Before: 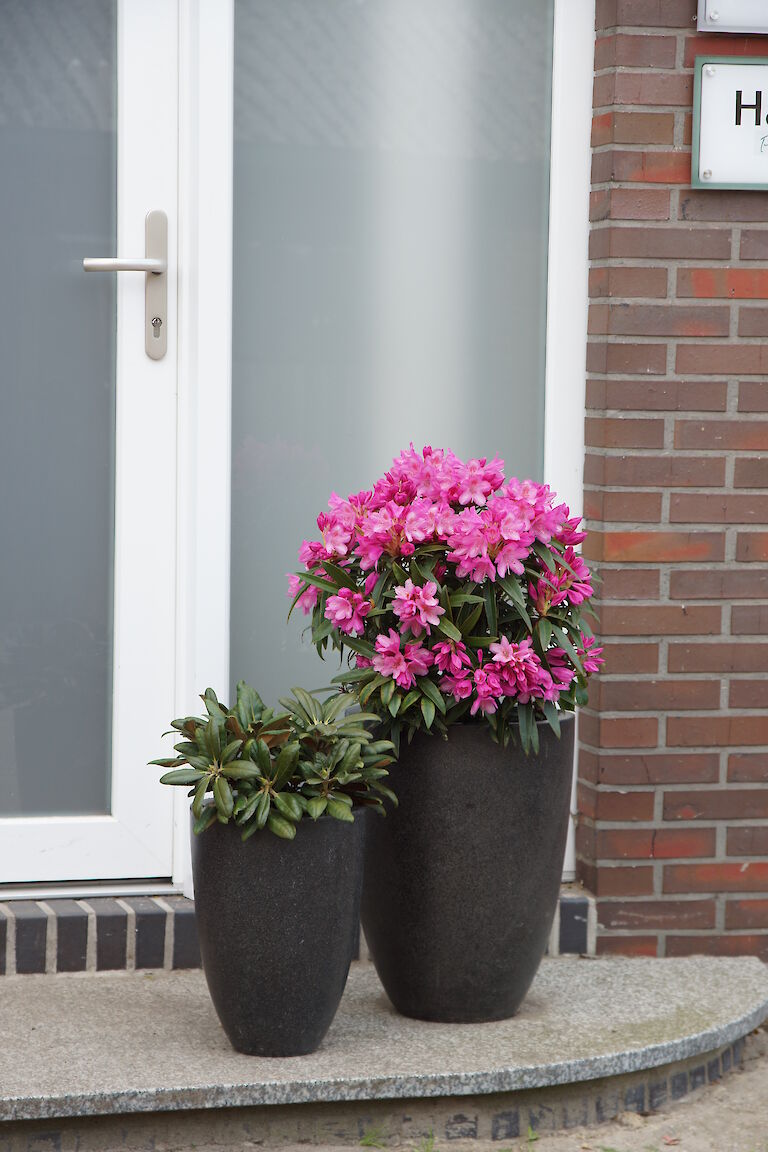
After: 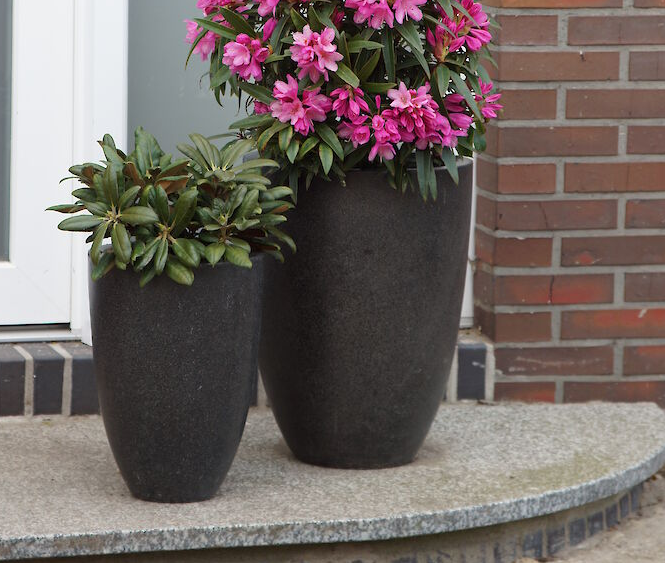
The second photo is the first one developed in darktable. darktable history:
exposure: compensate highlight preservation false
crop and rotate: left 13.306%, top 48.129%, bottom 2.928%
